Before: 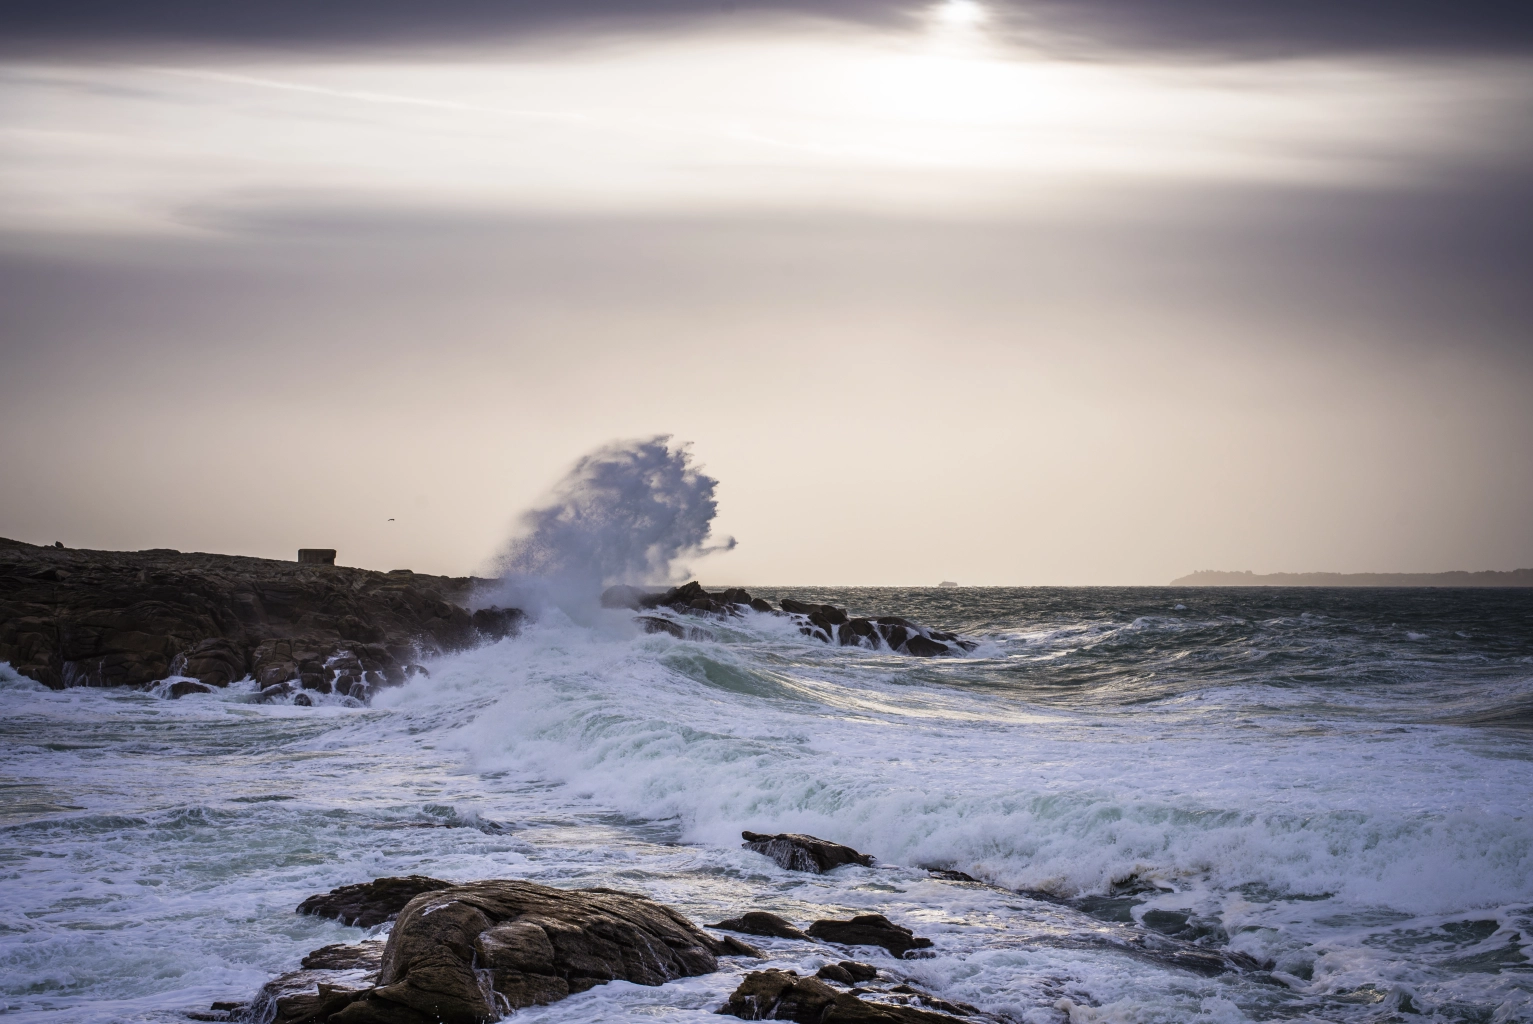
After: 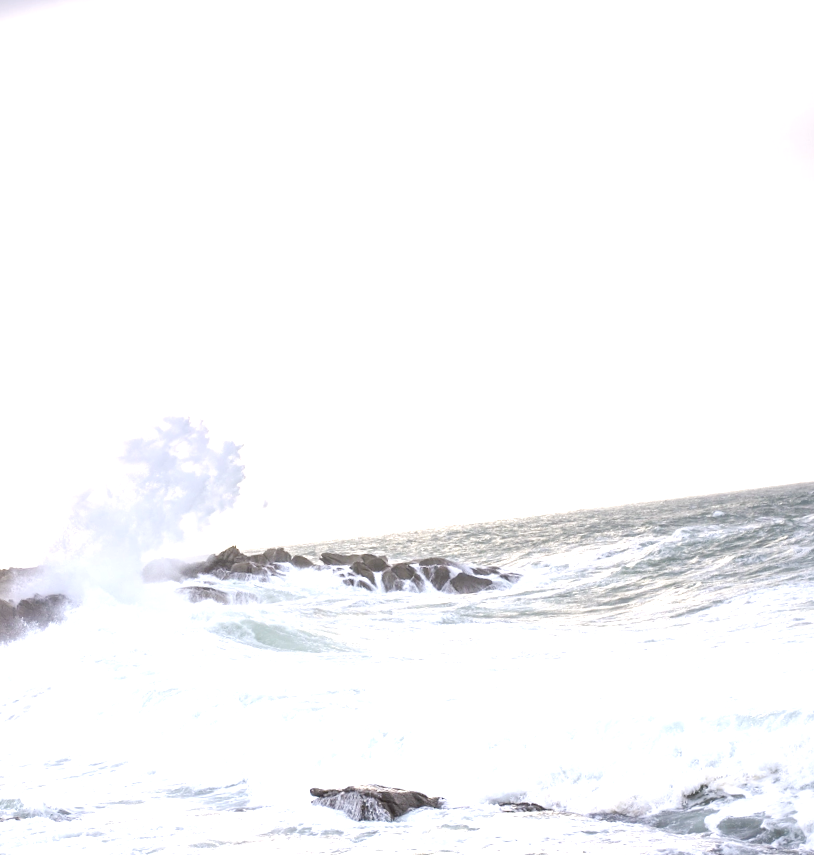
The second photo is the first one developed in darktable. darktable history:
rotate and perspective: rotation -6.83°, automatic cropping off
tone equalizer "contrast tone curve: medium": -8 EV -0.75 EV, -7 EV -0.7 EV, -6 EV -0.6 EV, -5 EV -0.4 EV, -3 EV 0.4 EV, -2 EV 0.6 EV, -1 EV 0.7 EV, +0 EV 0.75 EV, edges refinement/feathering 500, mask exposure compensation -1.57 EV, preserve details no
exposure: exposure 0.3 EV
crop: left 32.075%, top 10.976%, right 18.355%, bottom 17.596%
